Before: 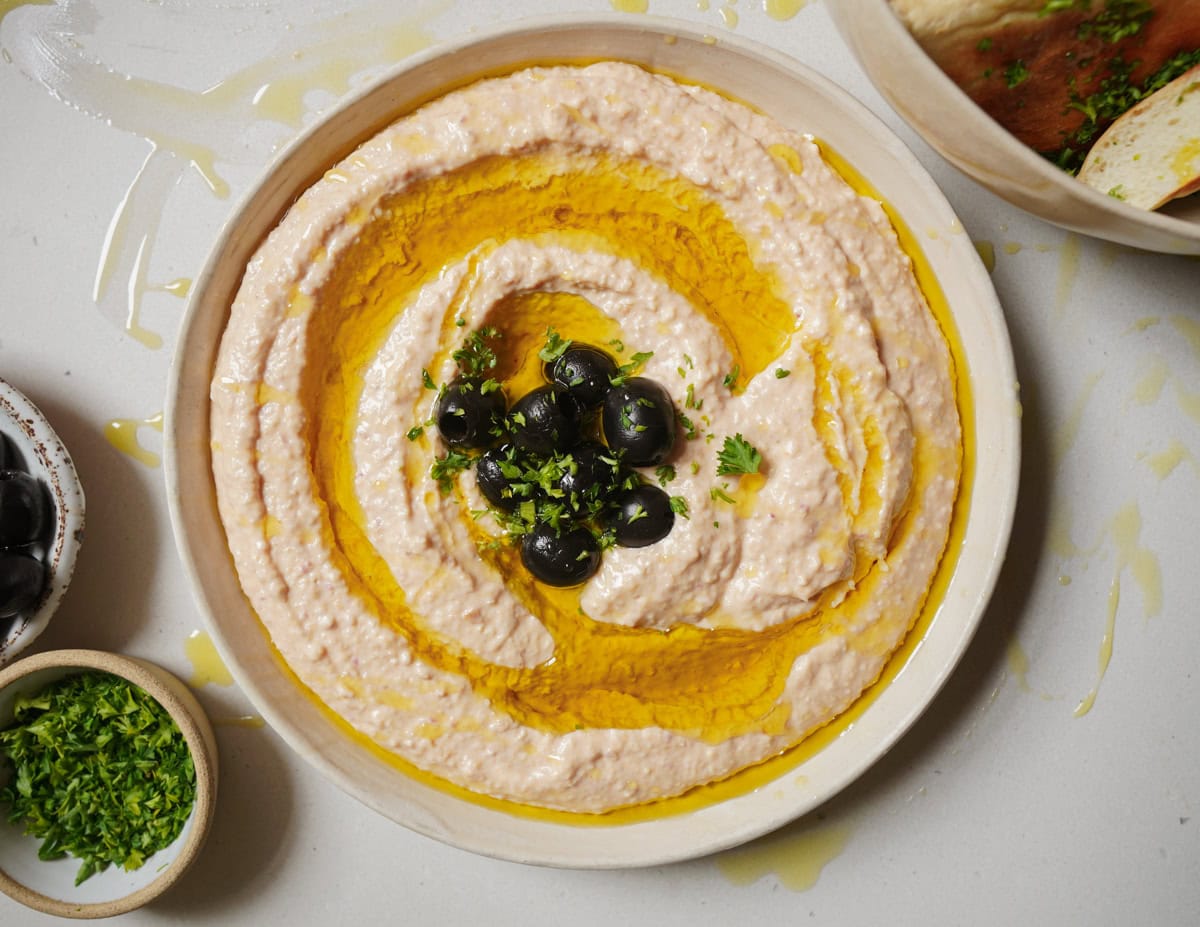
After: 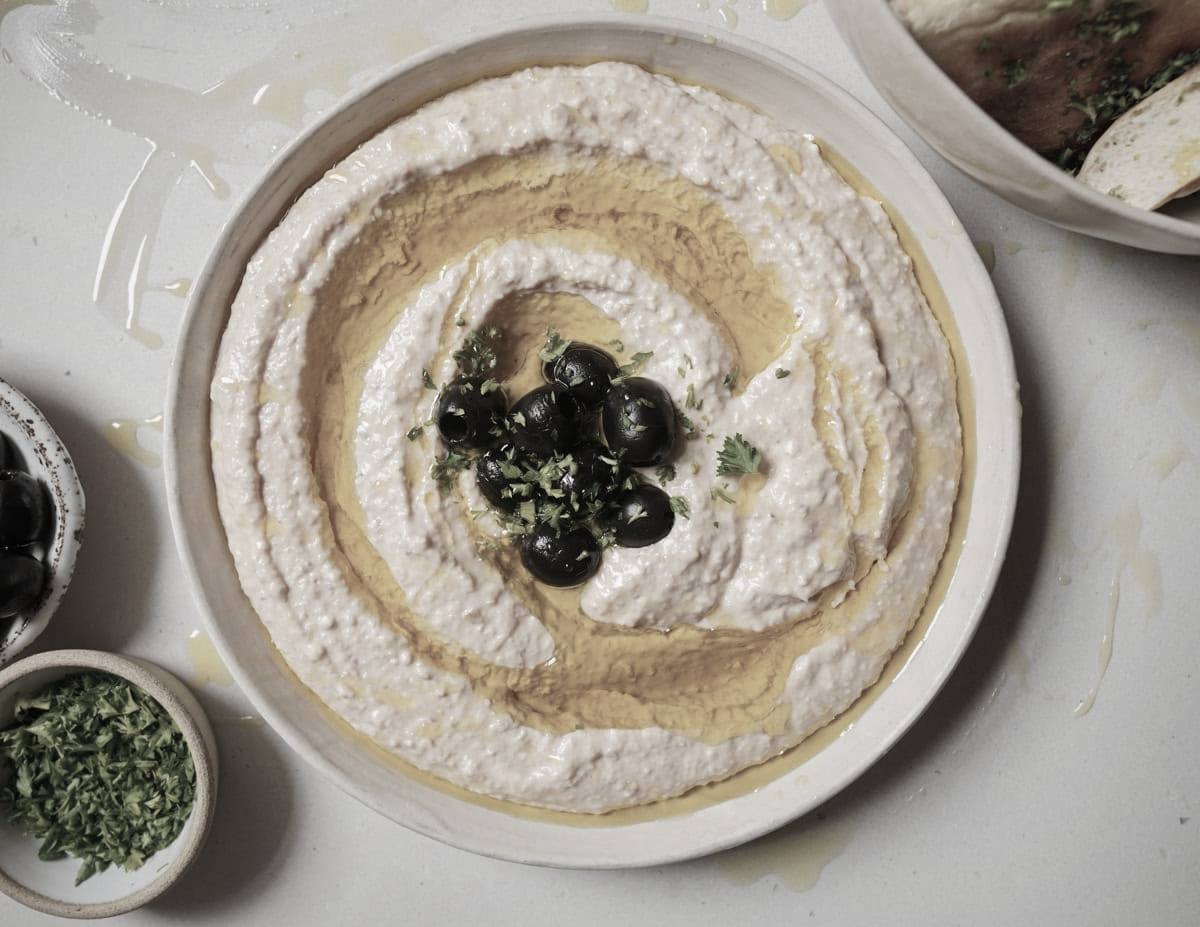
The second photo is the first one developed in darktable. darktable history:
shadows and highlights: radius 125.46, shadows 30.51, highlights -30.51, low approximation 0.01, soften with gaussian
color correction: saturation 0.3
